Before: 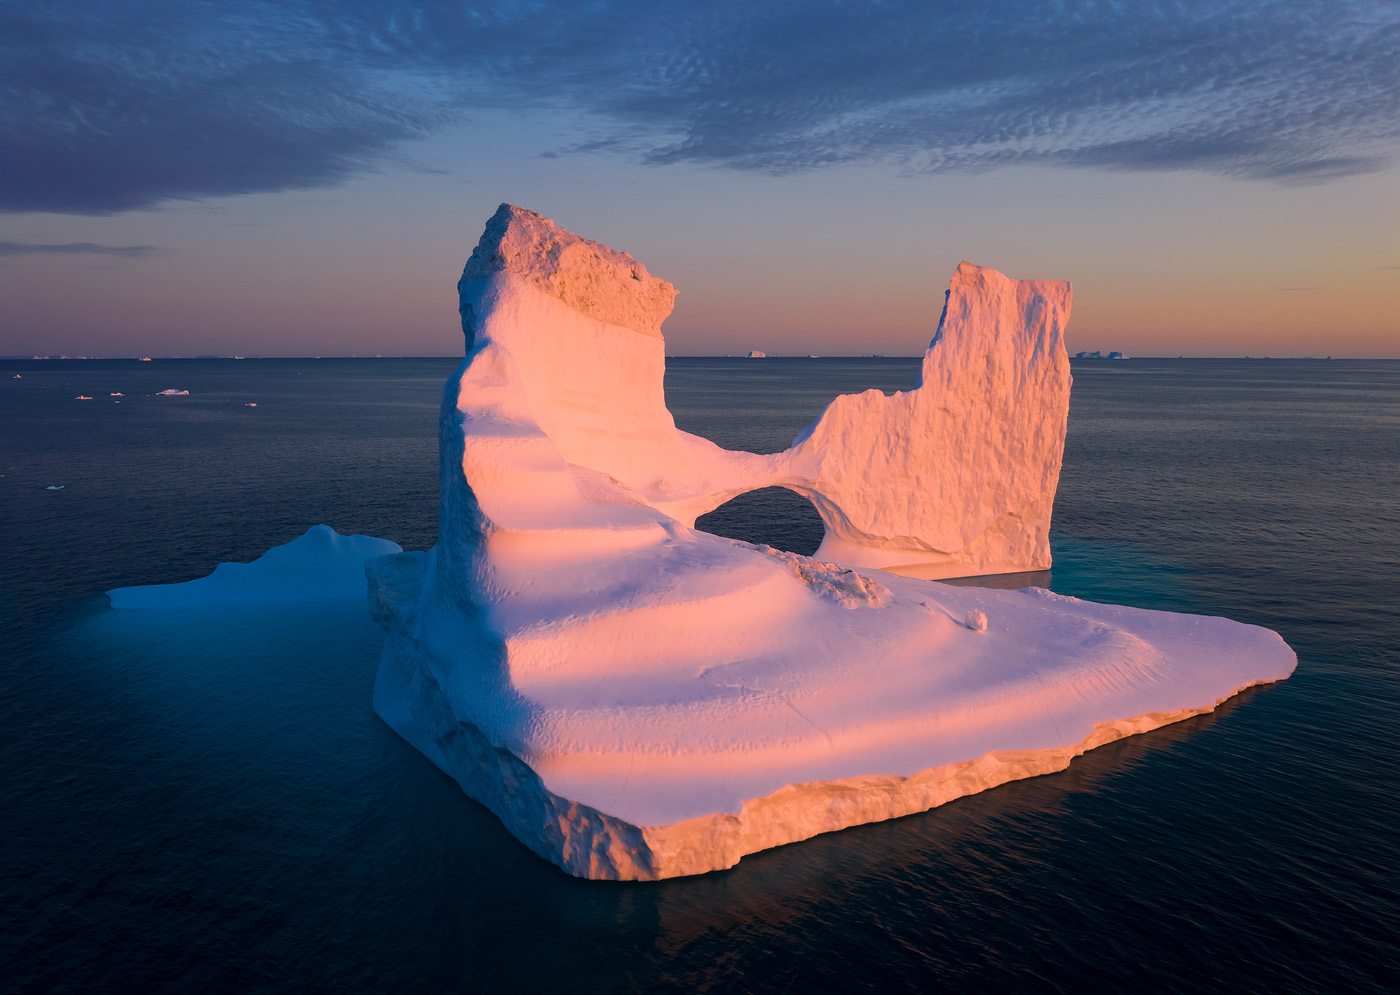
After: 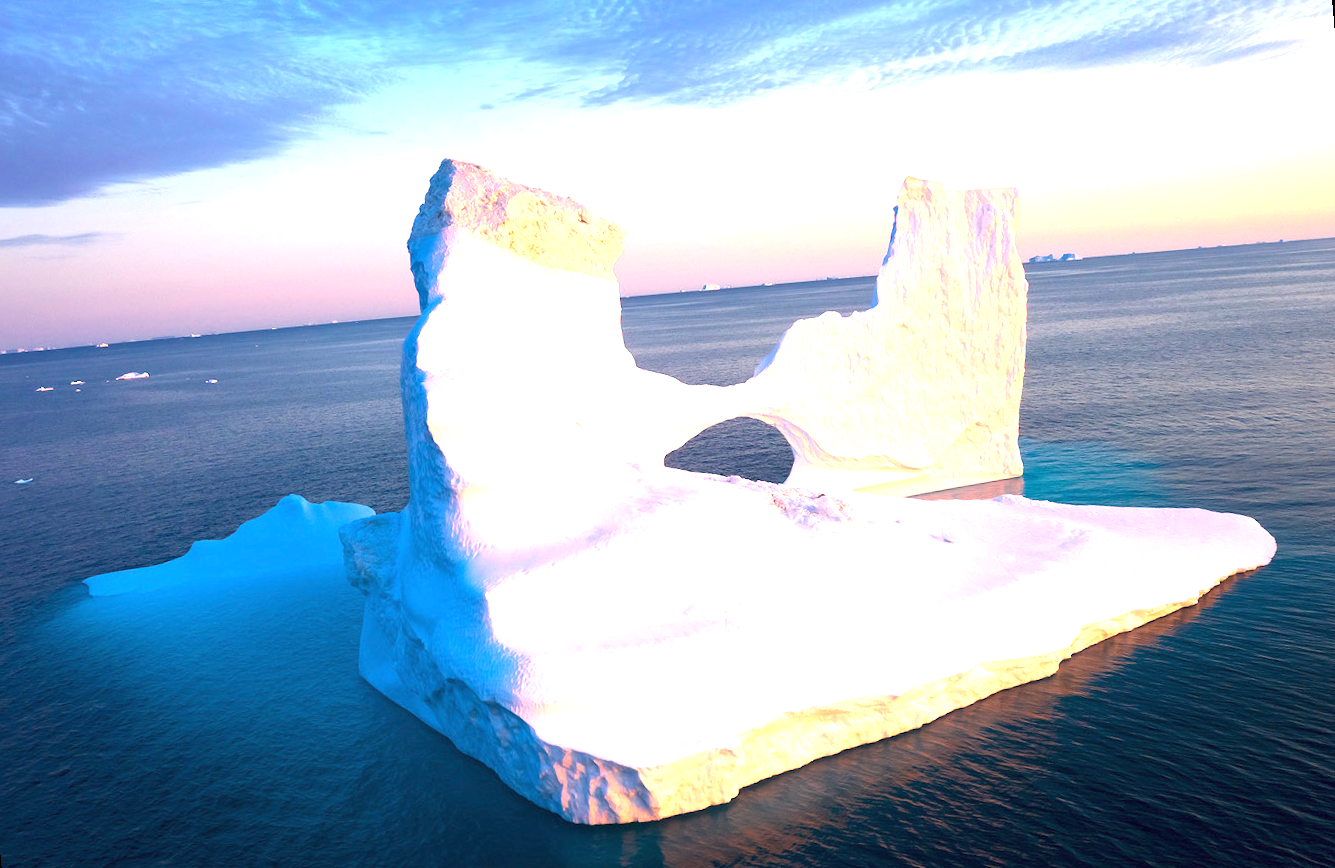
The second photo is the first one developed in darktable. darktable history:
rotate and perspective: rotation -5°, crop left 0.05, crop right 0.952, crop top 0.11, crop bottom 0.89
exposure: black level correction 0, exposure 1 EV, compensate exposure bias true, compensate highlight preservation false
